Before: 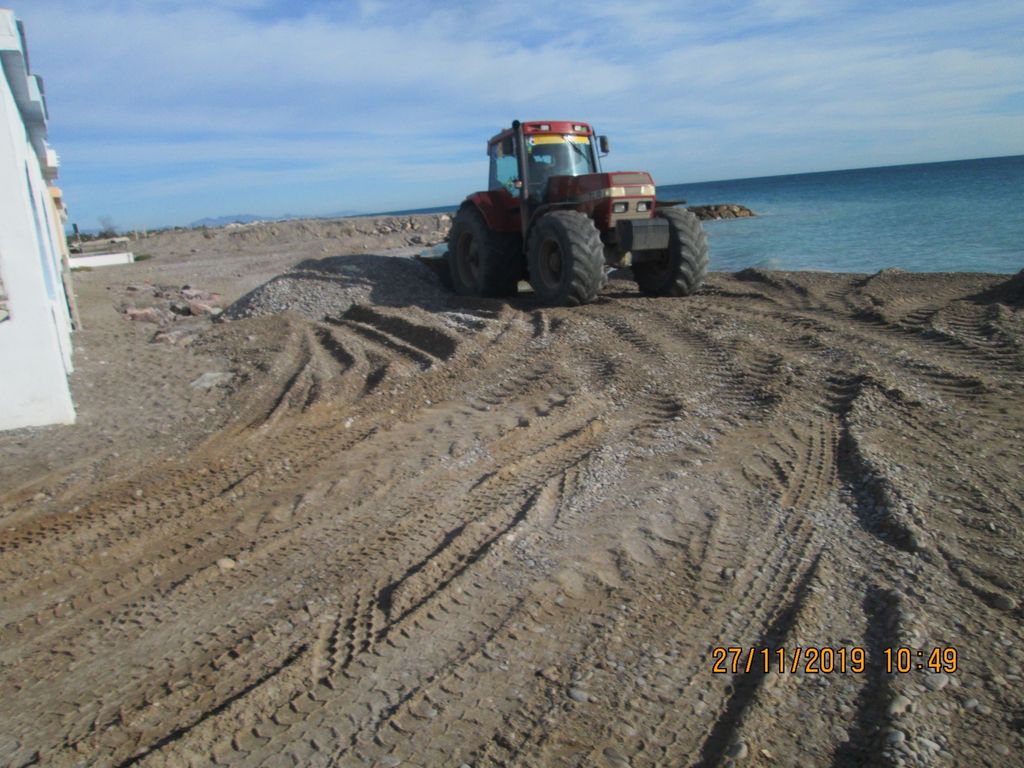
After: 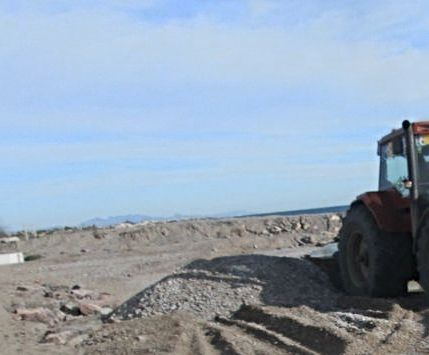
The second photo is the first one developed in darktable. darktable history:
crop and rotate: left 10.817%, top 0.062%, right 47.194%, bottom 53.626%
base curve: curves: ch0 [(0, 0) (0.262, 0.32) (0.722, 0.705) (1, 1)]
sharpen: radius 4
color zones: curves: ch0 [(0, 0.5) (0.125, 0.4) (0.25, 0.5) (0.375, 0.4) (0.5, 0.4) (0.625, 0.6) (0.75, 0.6) (0.875, 0.5)]; ch1 [(0, 0.35) (0.125, 0.45) (0.25, 0.35) (0.375, 0.35) (0.5, 0.35) (0.625, 0.35) (0.75, 0.45) (0.875, 0.35)]; ch2 [(0, 0.6) (0.125, 0.5) (0.25, 0.5) (0.375, 0.6) (0.5, 0.6) (0.625, 0.5) (0.75, 0.5) (0.875, 0.5)]
